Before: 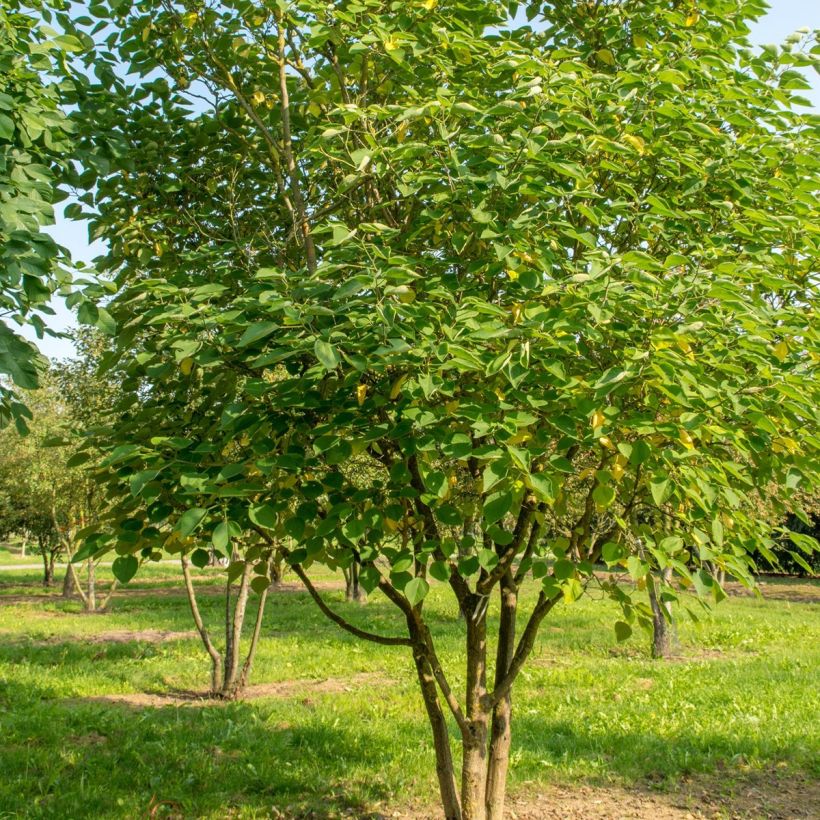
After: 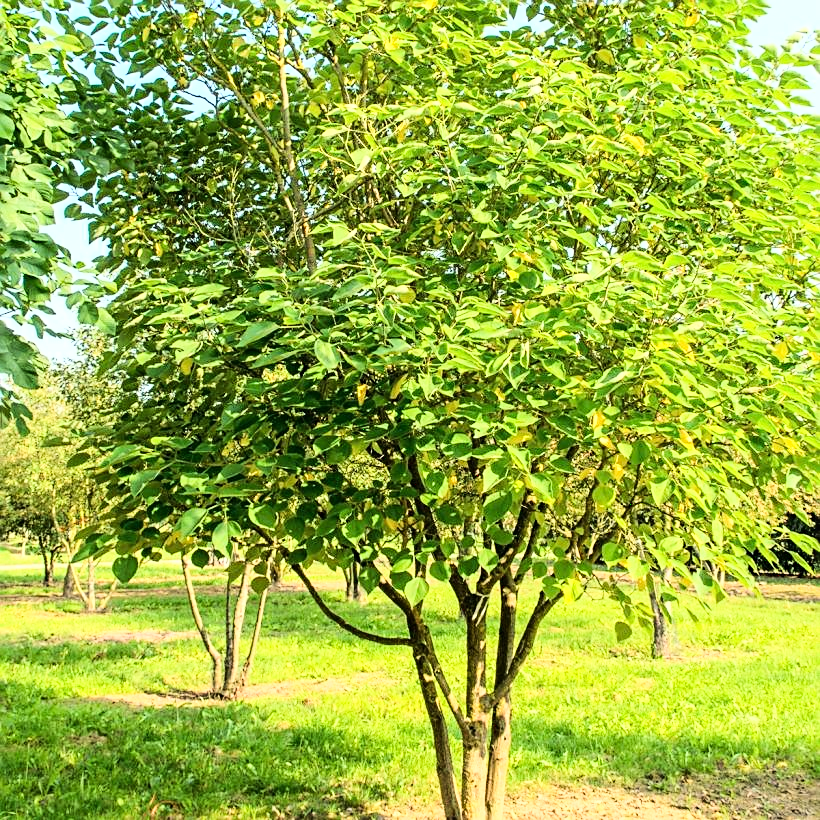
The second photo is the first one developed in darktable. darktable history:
sharpen: on, module defaults
base curve: curves: ch0 [(0, 0.003) (0.001, 0.002) (0.006, 0.004) (0.02, 0.022) (0.048, 0.086) (0.094, 0.234) (0.162, 0.431) (0.258, 0.629) (0.385, 0.8) (0.548, 0.918) (0.751, 0.988) (1, 1)]
